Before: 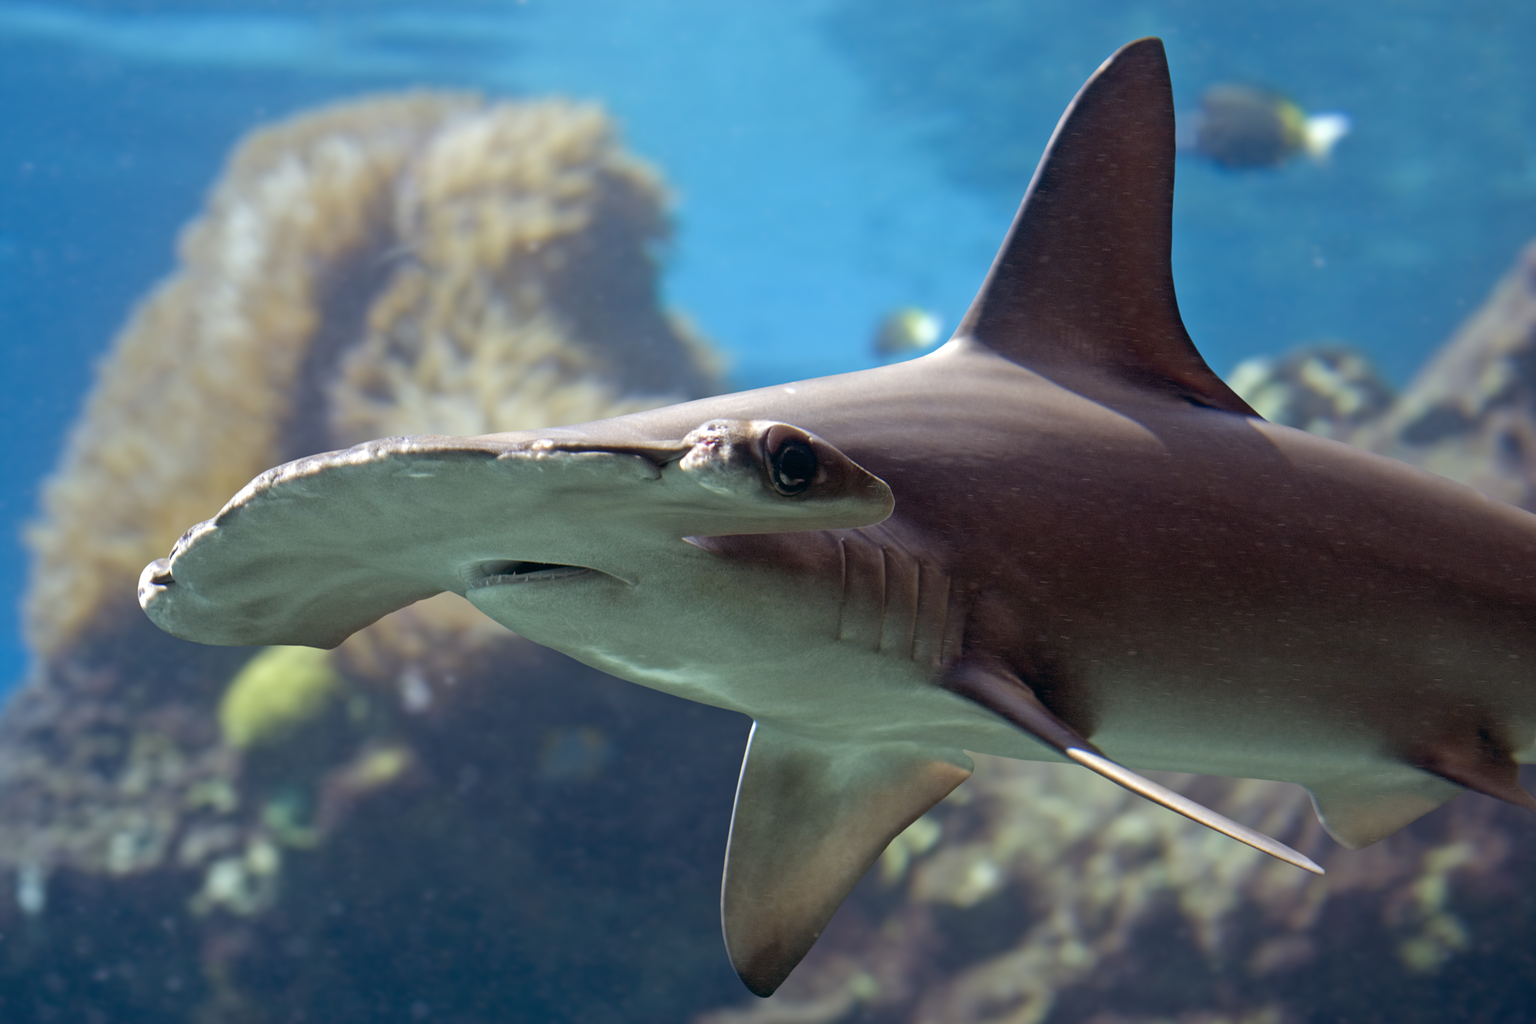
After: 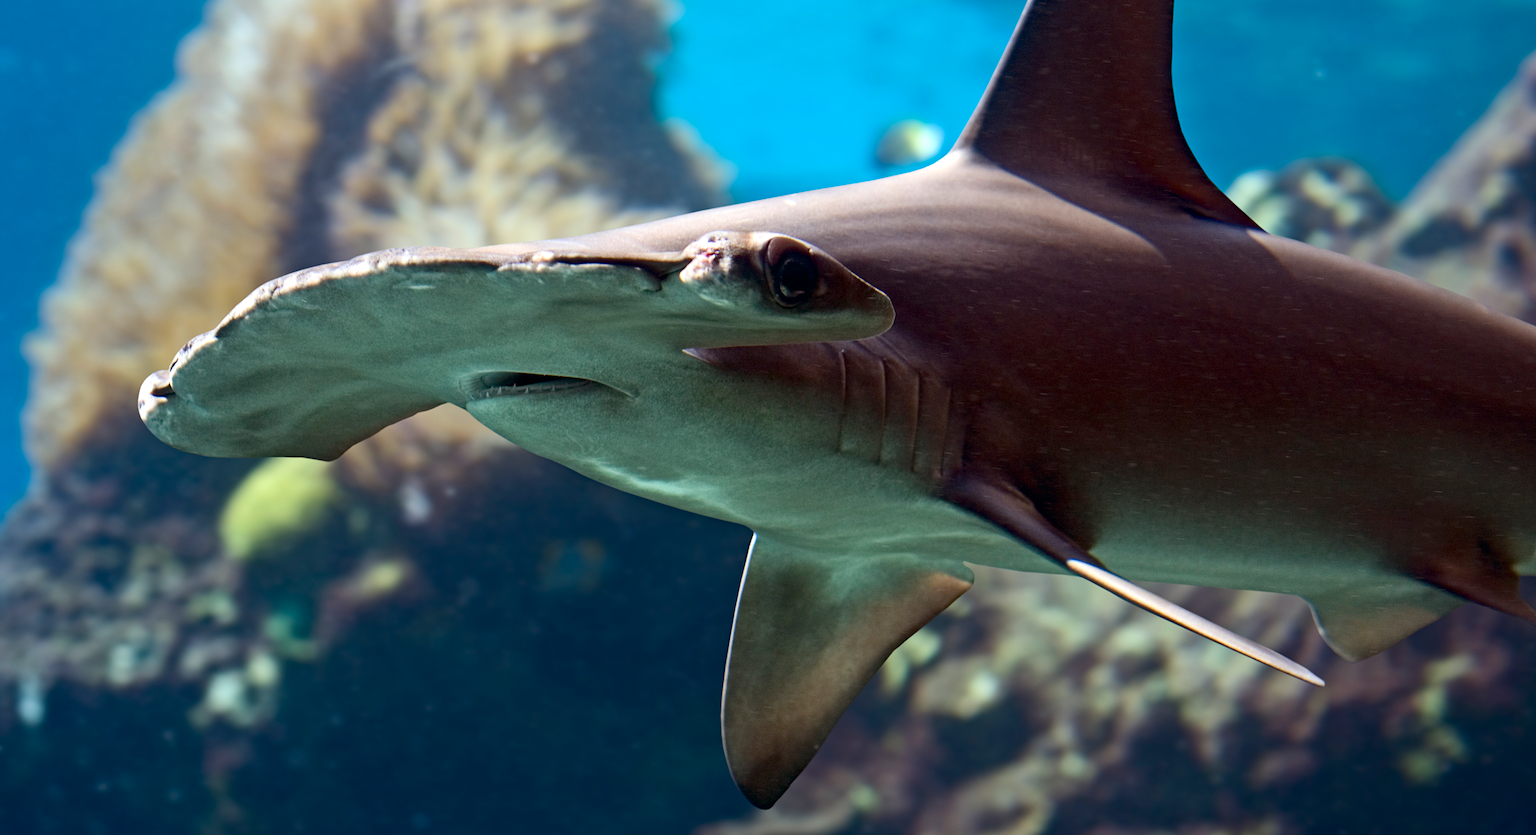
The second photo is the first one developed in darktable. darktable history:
crop and rotate: top 18.426%
haze removal: compatibility mode true
contrast brightness saturation: contrast 0.224
